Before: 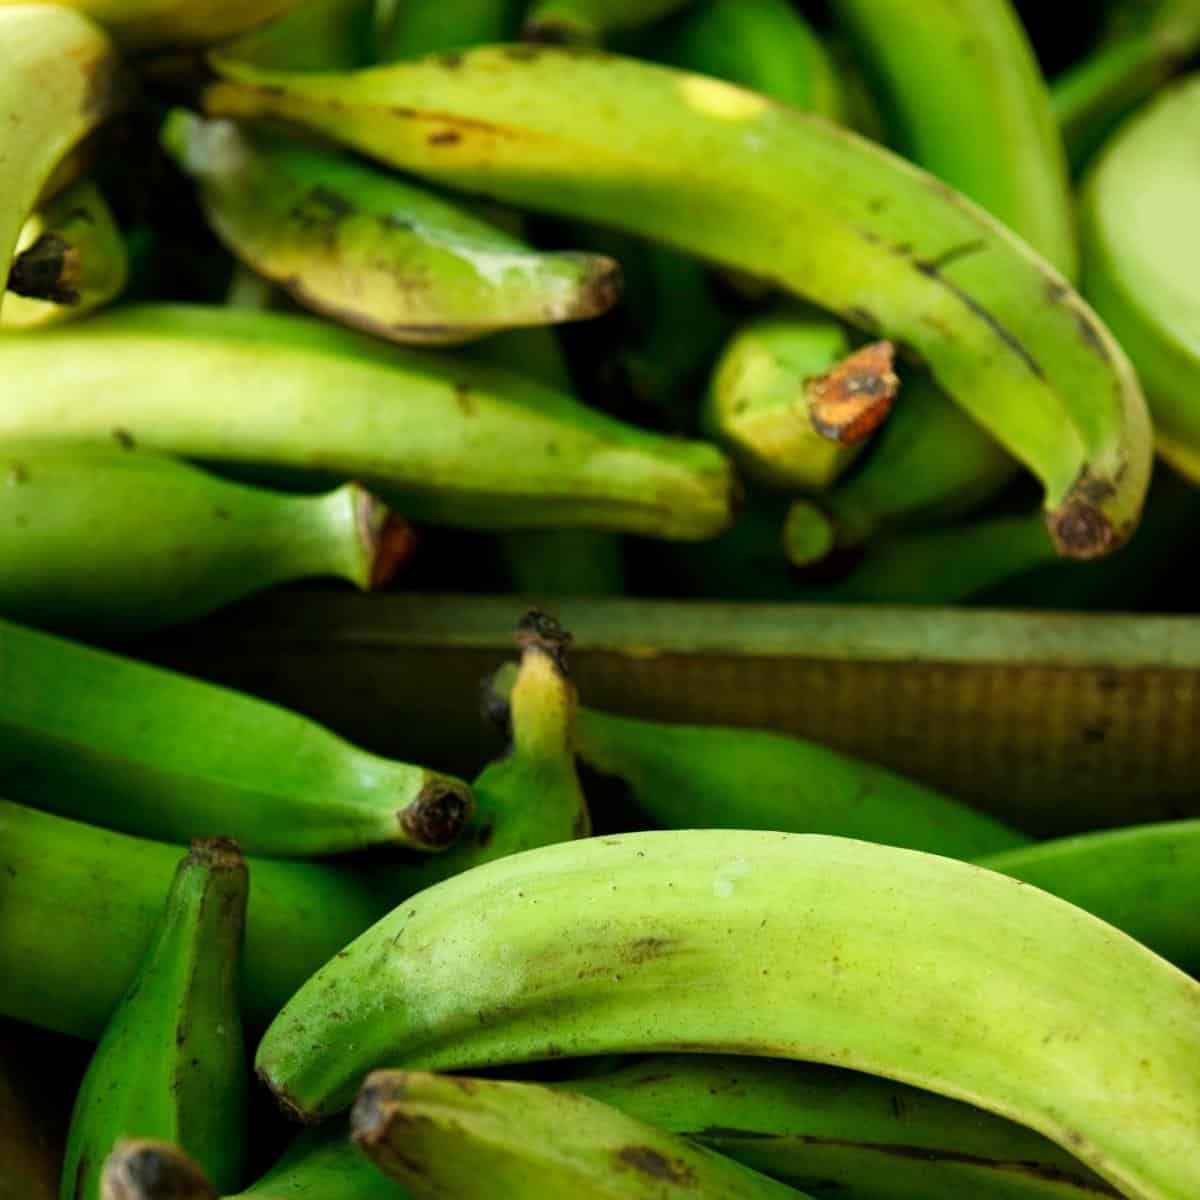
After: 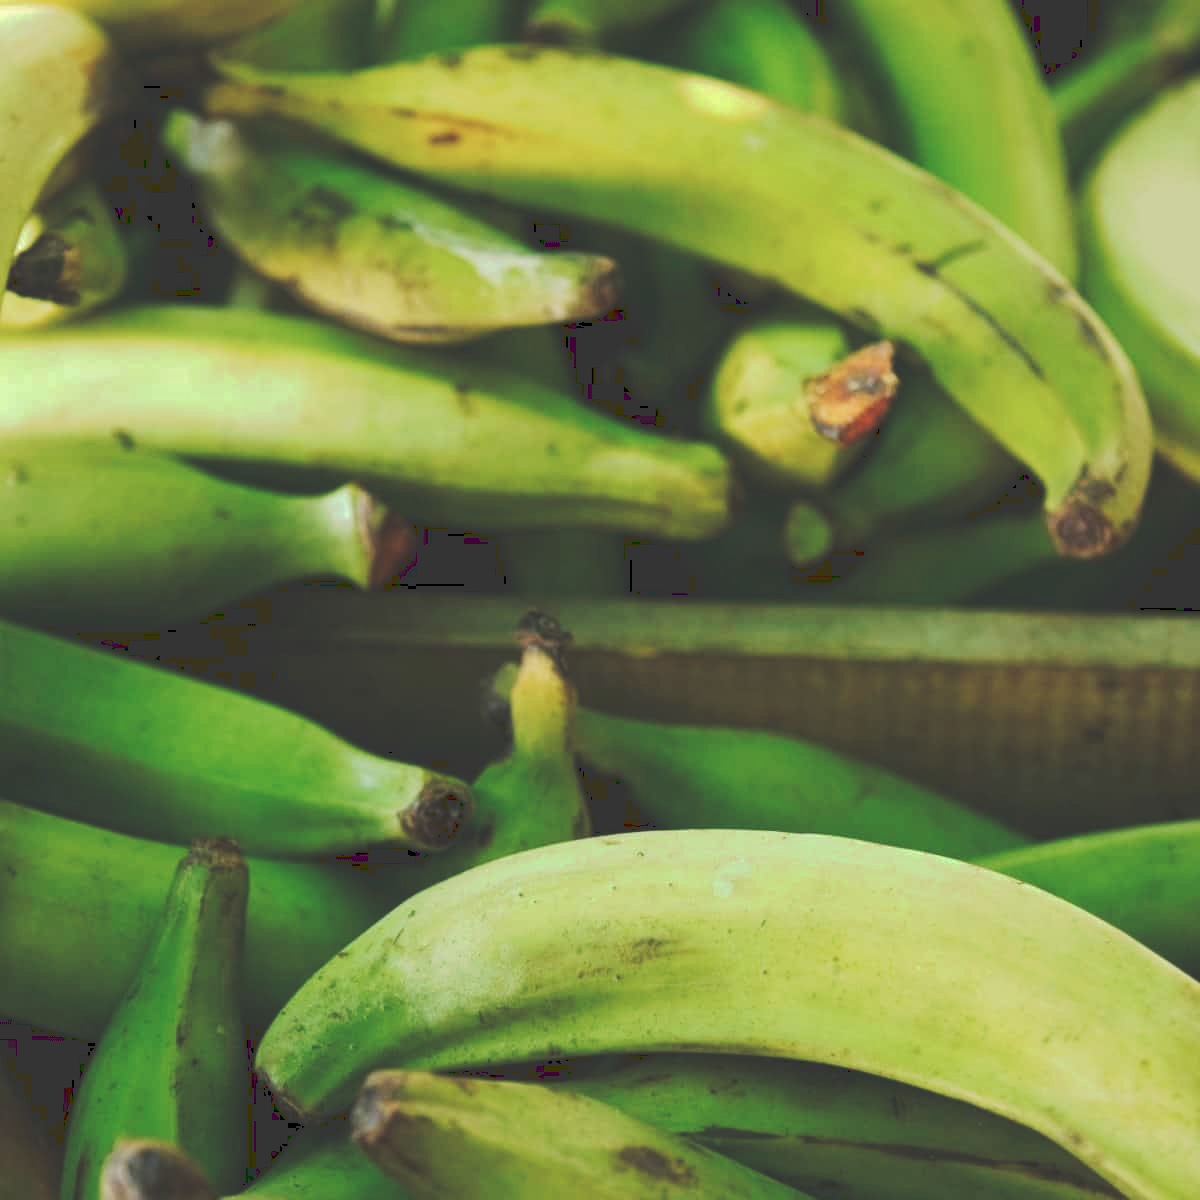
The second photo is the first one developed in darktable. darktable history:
tone curve: curves: ch0 [(0, 0) (0.003, 0.217) (0.011, 0.217) (0.025, 0.229) (0.044, 0.243) (0.069, 0.253) (0.1, 0.265) (0.136, 0.281) (0.177, 0.305) (0.224, 0.331) (0.277, 0.369) (0.335, 0.415) (0.399, 0.472) (0.468, 0.543) (0.543, 0.609) (0.623, 0.676) (0.709, 0.734) (0.801, 0.798) (0.898, 0.849) (1, 1)], preserve colors none
